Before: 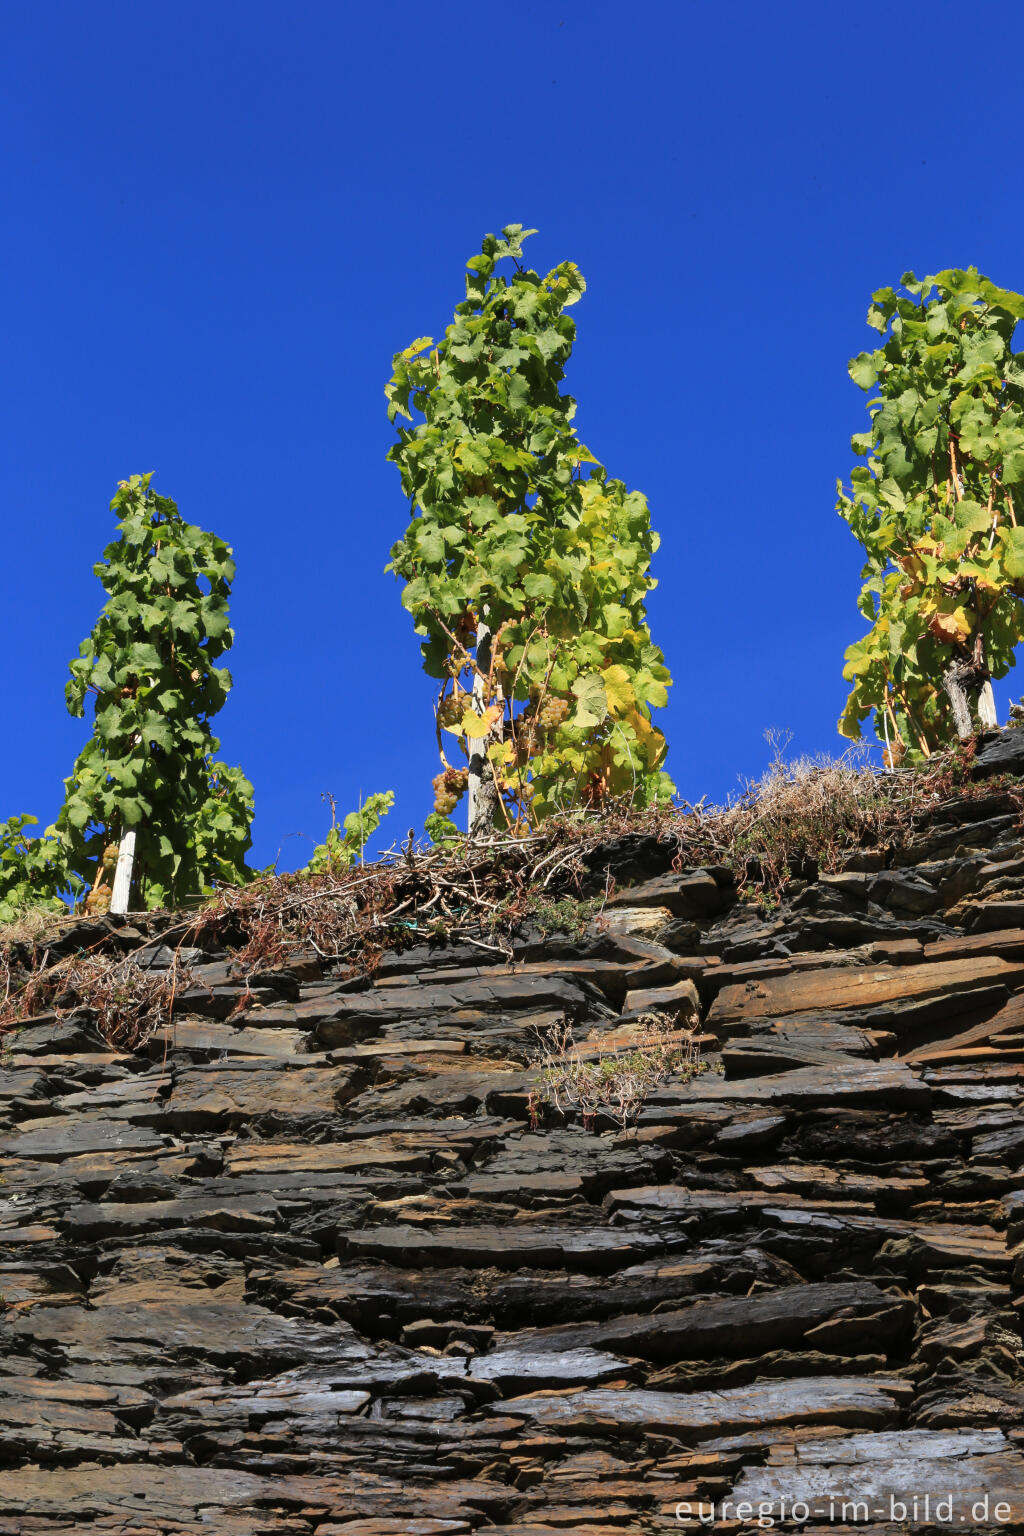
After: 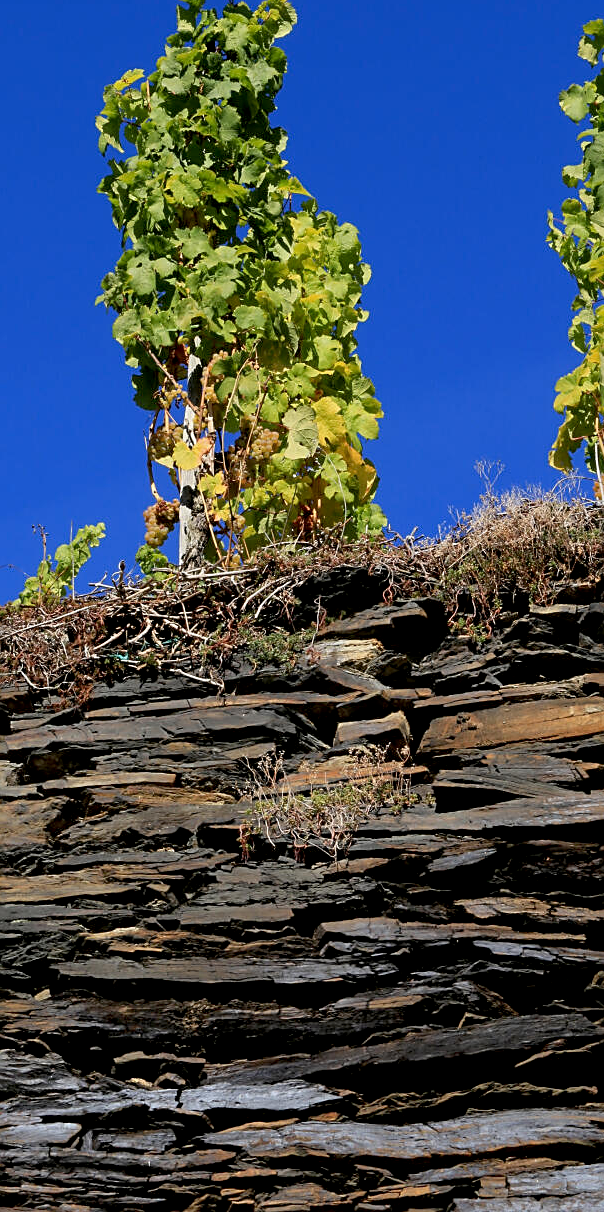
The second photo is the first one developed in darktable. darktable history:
crop and rotate: left 28.257%, top 17.448%, right 12.723%, bottom 3.622%
sharpen: on, module defaults
exposure: black level correction 0.011, exposure -0.476 EV, compensate exposure bias true, compensate highlight preservation false
